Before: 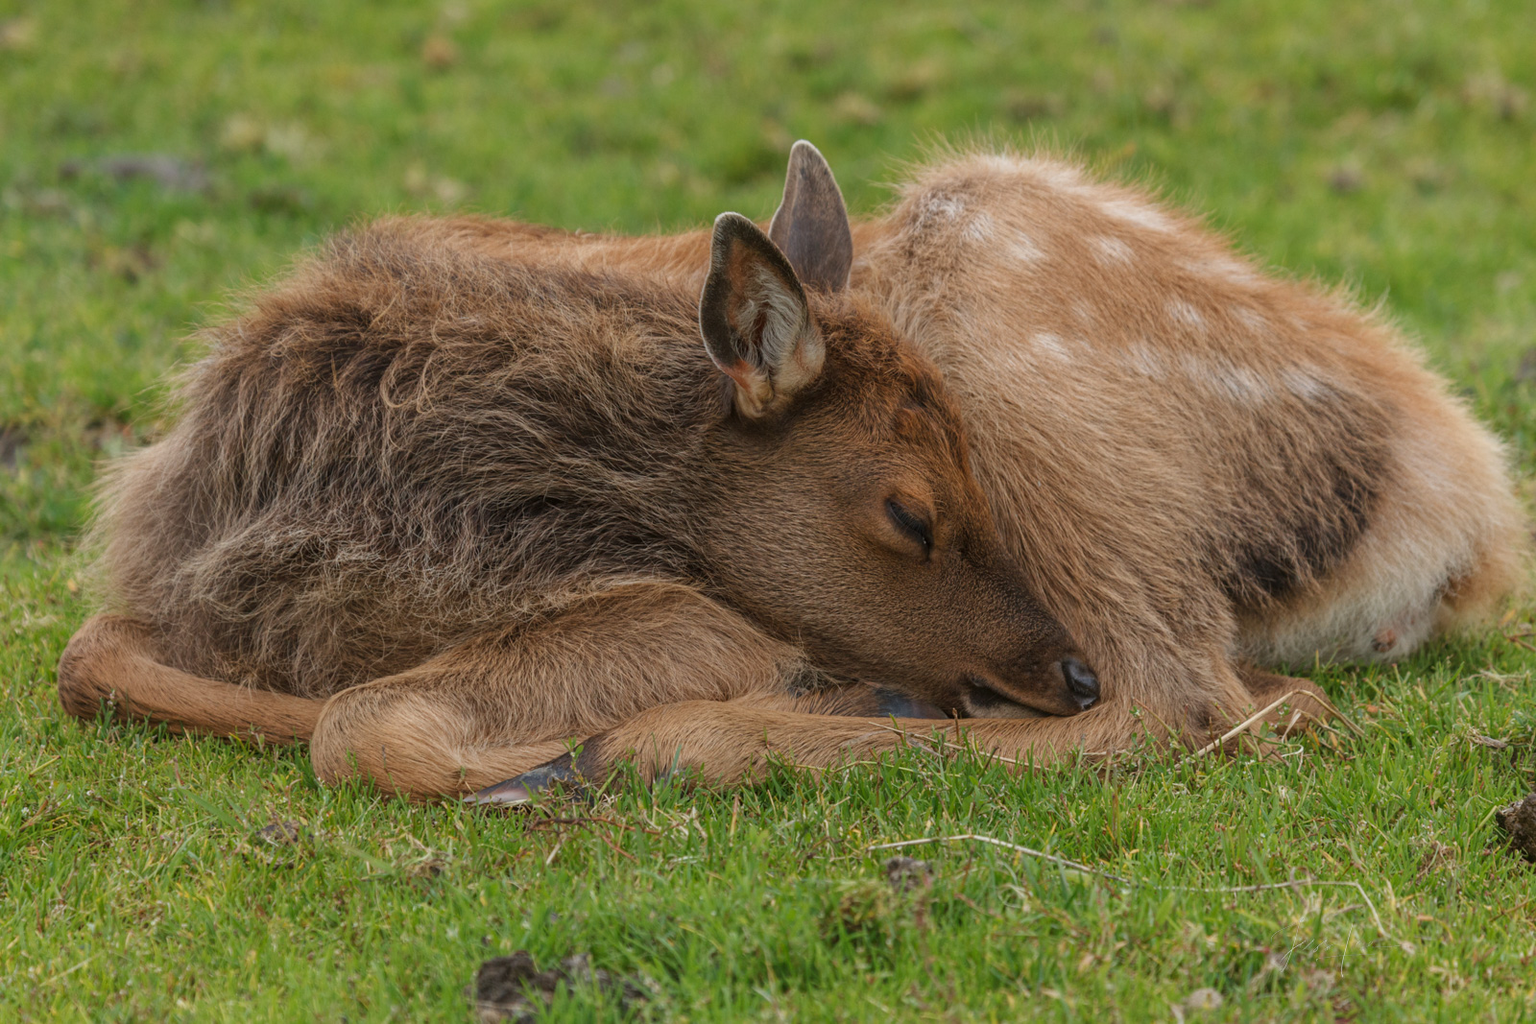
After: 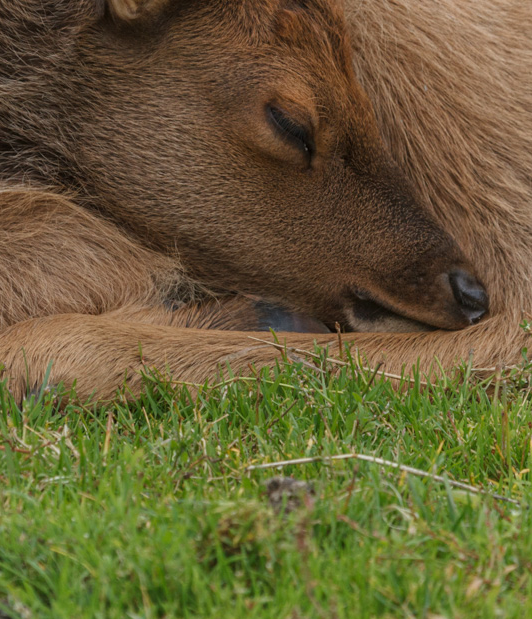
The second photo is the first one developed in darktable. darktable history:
crop: left 41.107%, top 39.018%, right 25.584%, bottom 2.889%
